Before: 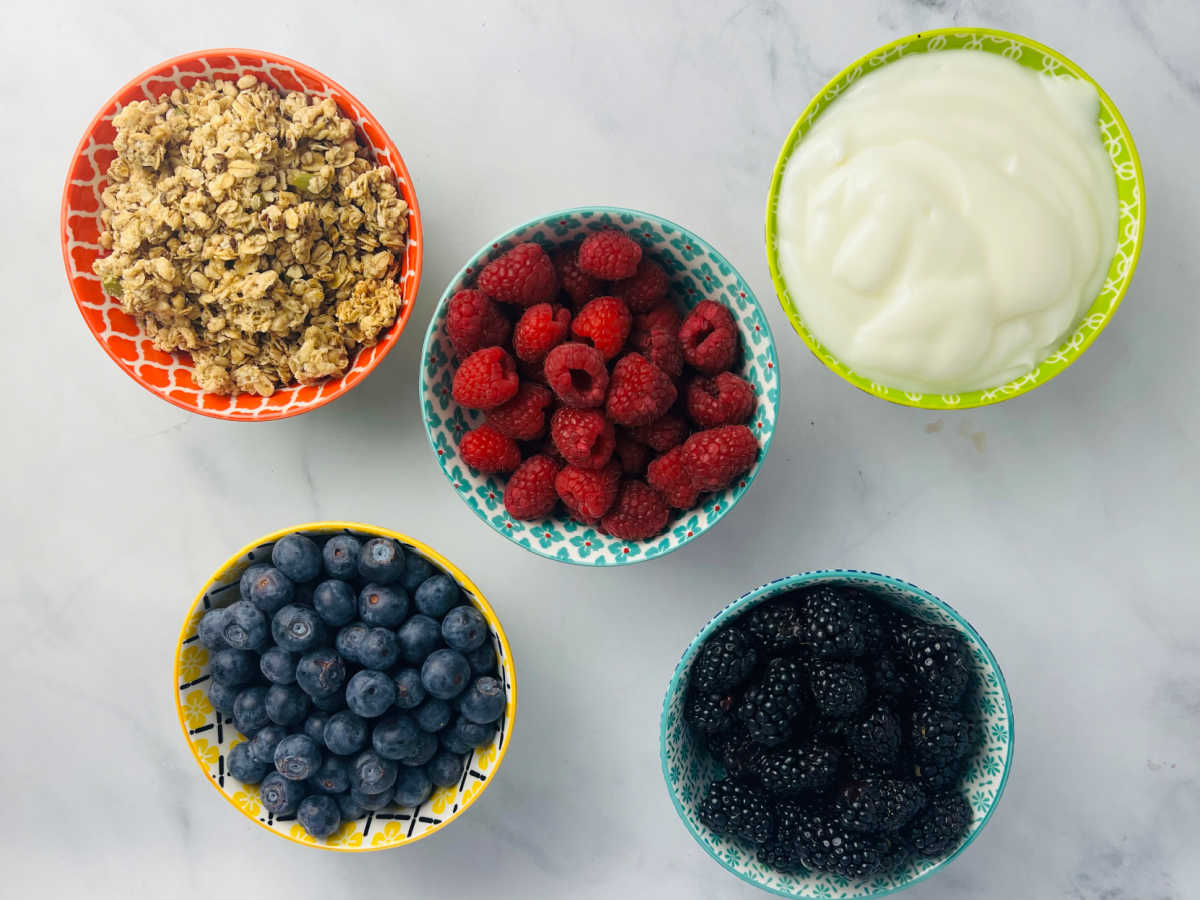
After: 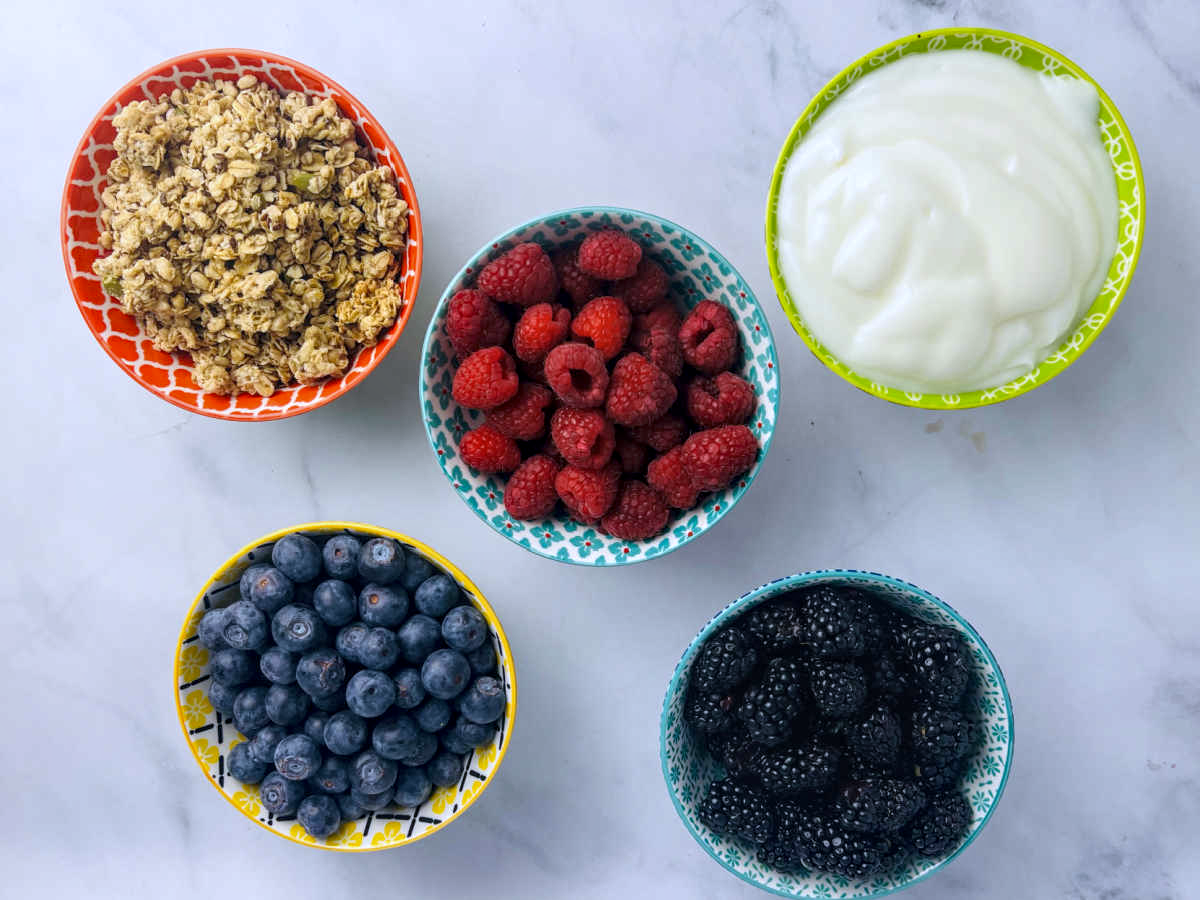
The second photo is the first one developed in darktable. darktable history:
local contrast: detail 130%
white balance: red 0.967, blue 1.119, emerald 0.756
